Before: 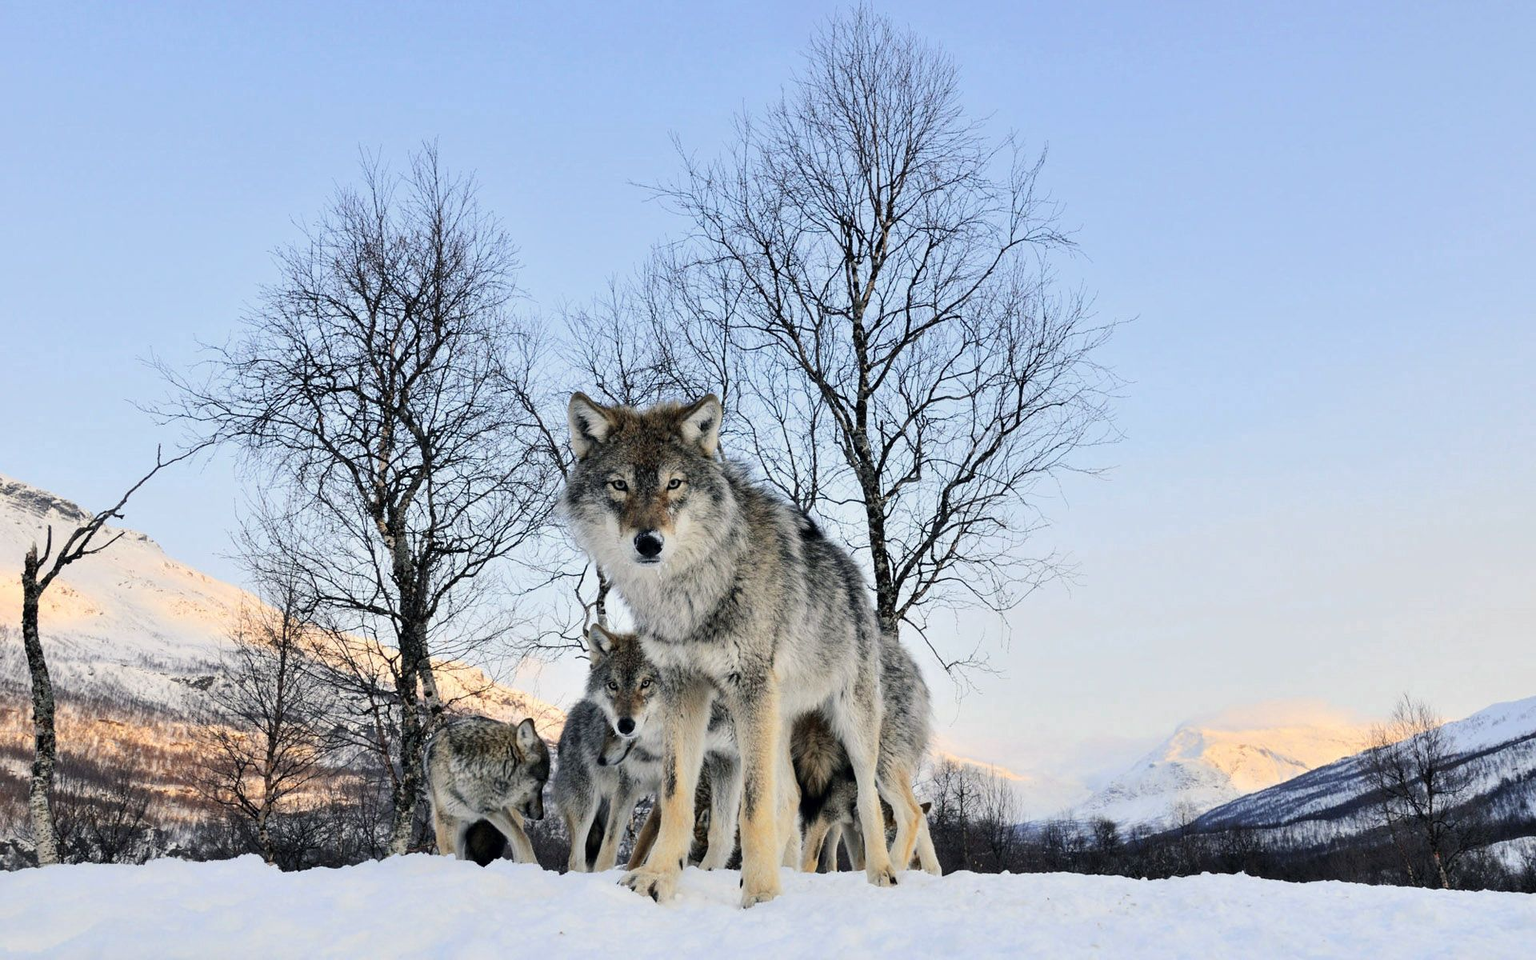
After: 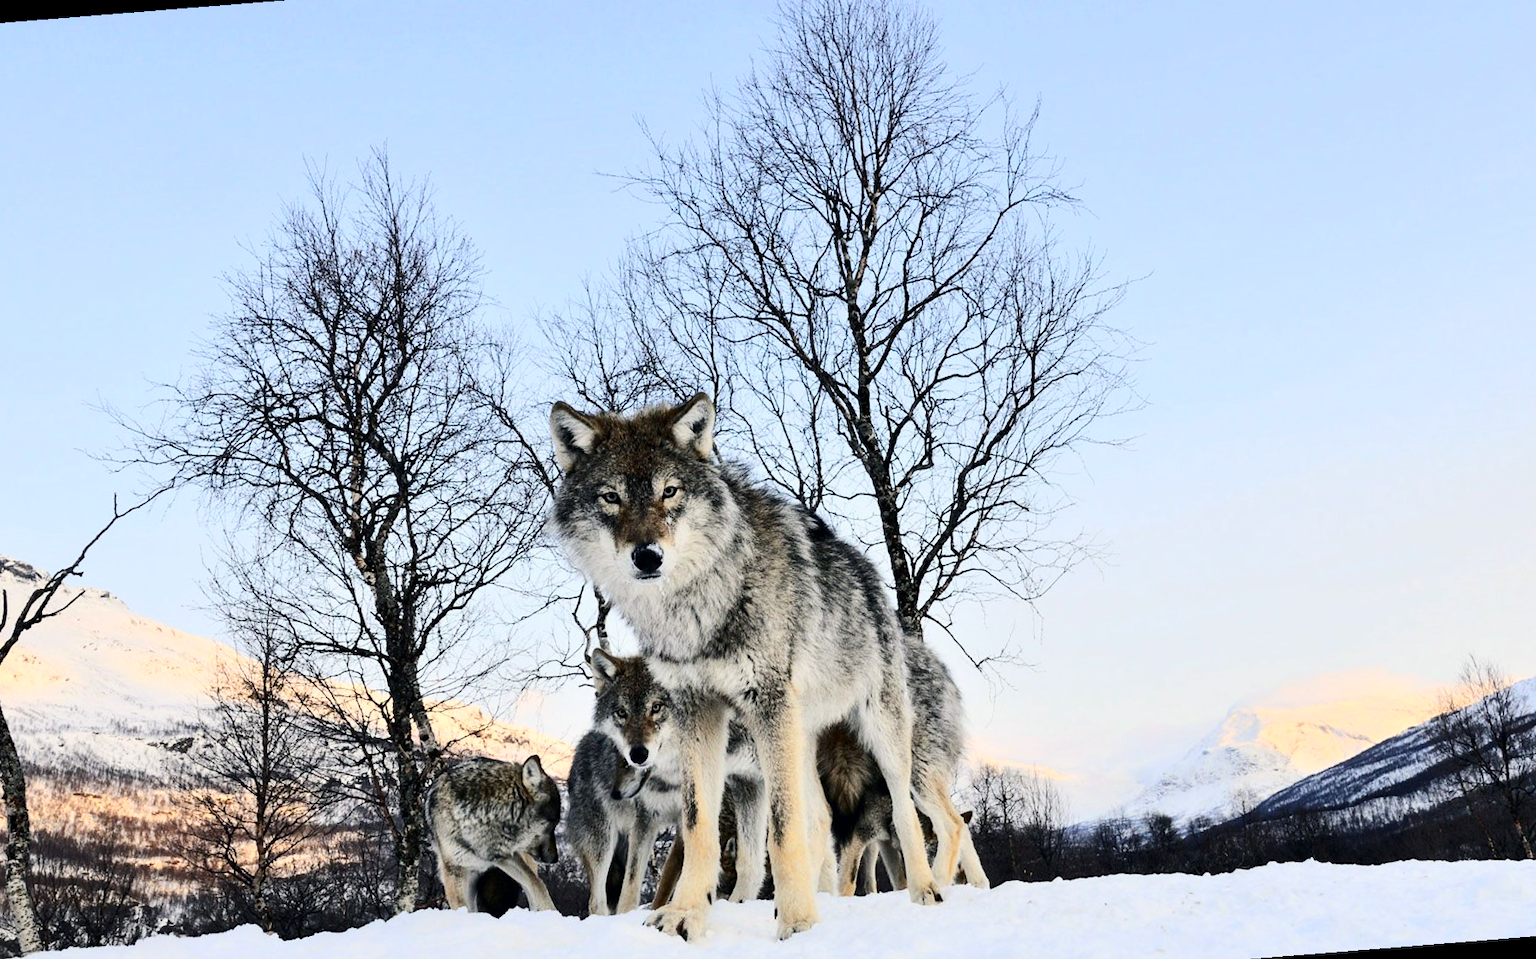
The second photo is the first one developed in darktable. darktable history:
rotate and perspective: rotation -4.57°, crop left 0.054, crop right 0.944, crop top 0.087, crop bottom 0.914
contrast brightness saturation: contrast 0.28
